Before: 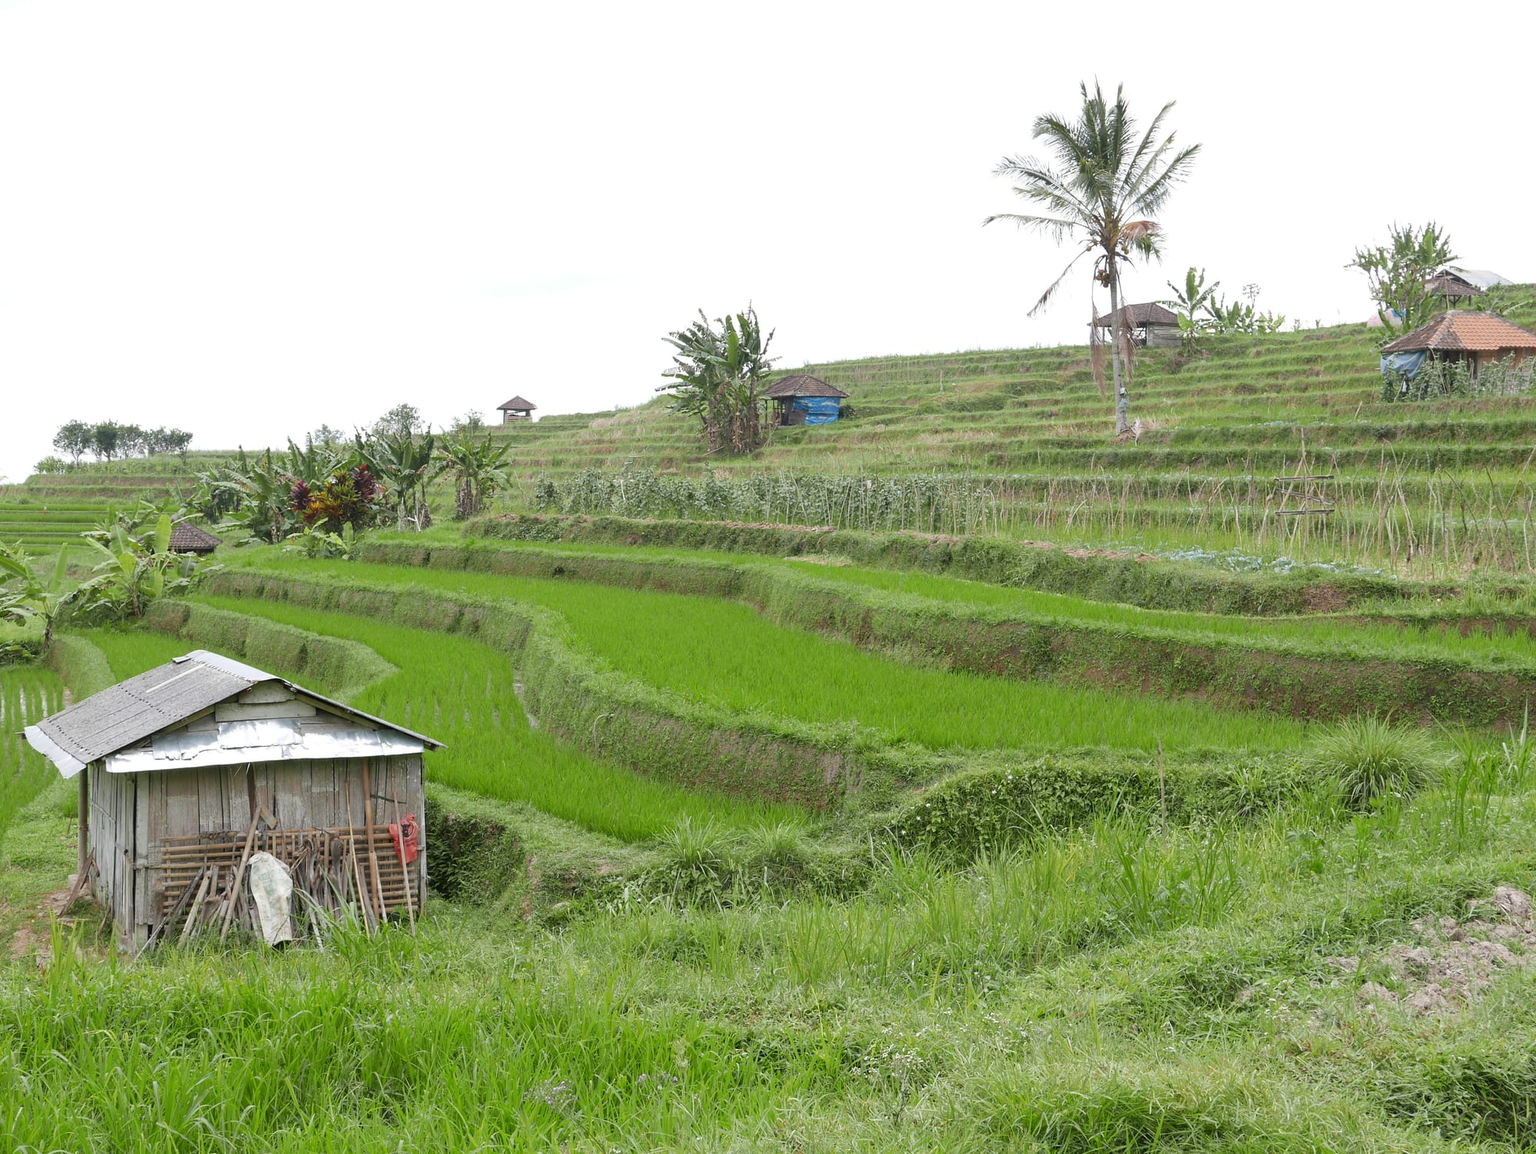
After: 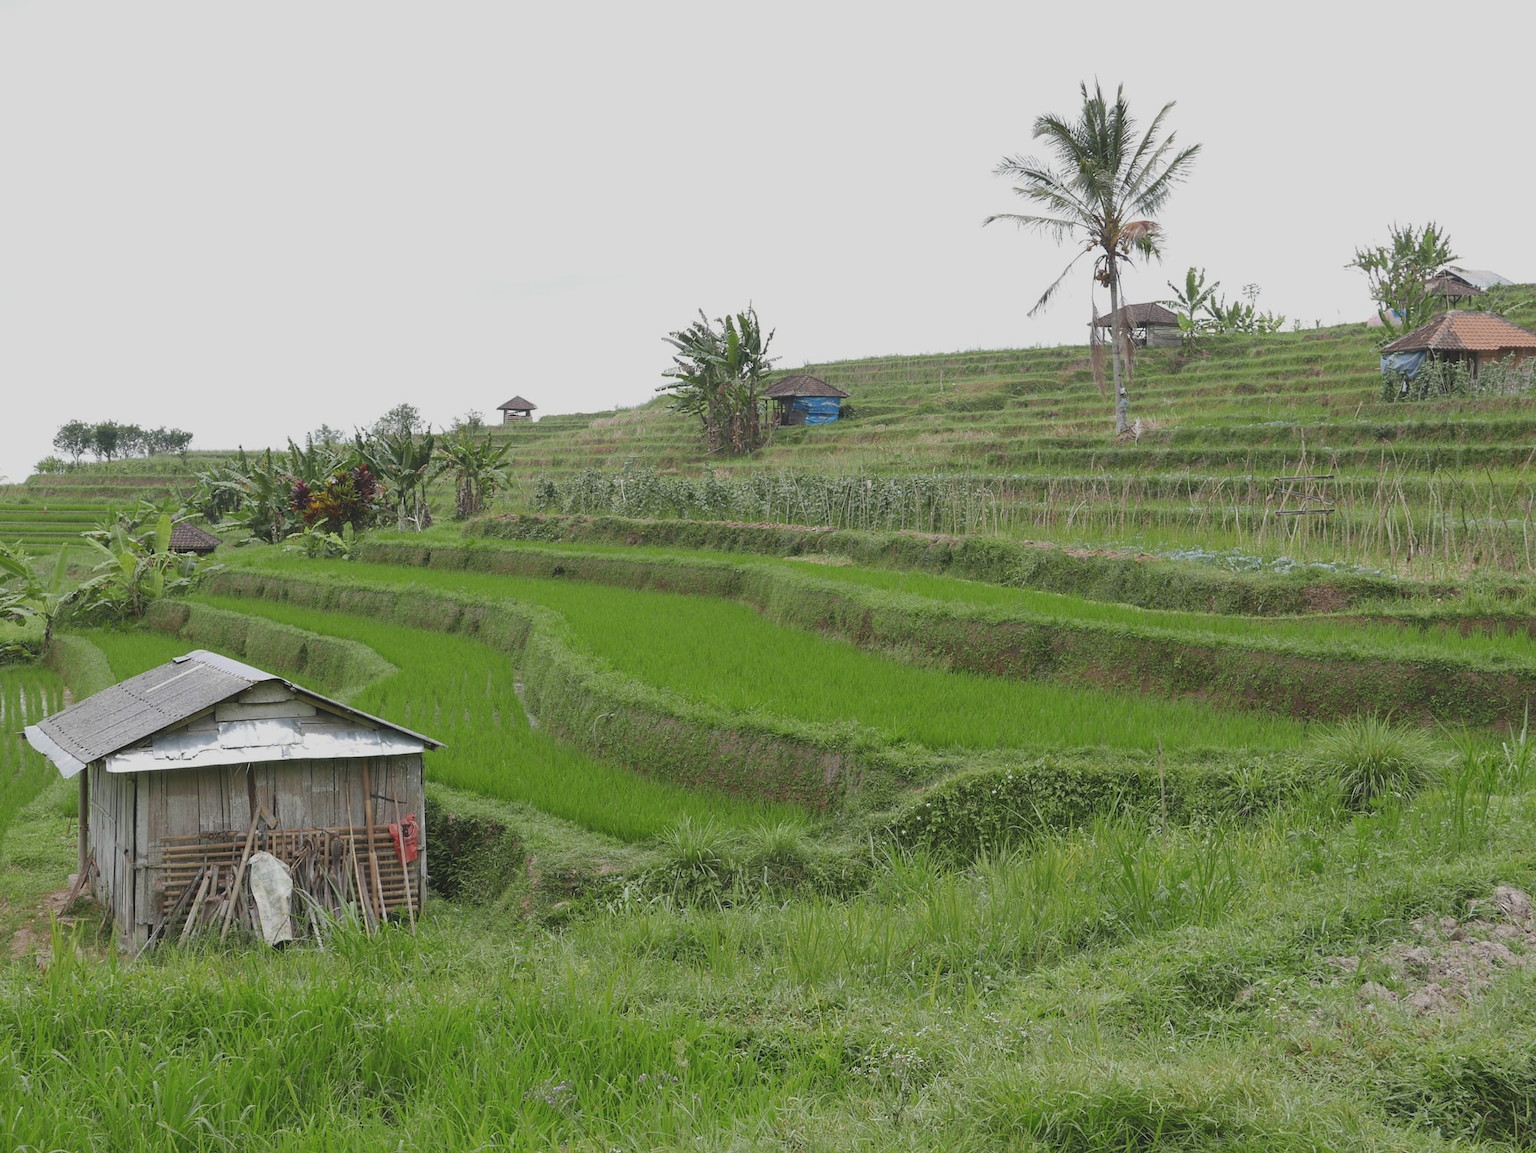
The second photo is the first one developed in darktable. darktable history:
exposure: black level correction -0.015, exposure -0.536 EV, compensate highlight preservation false
